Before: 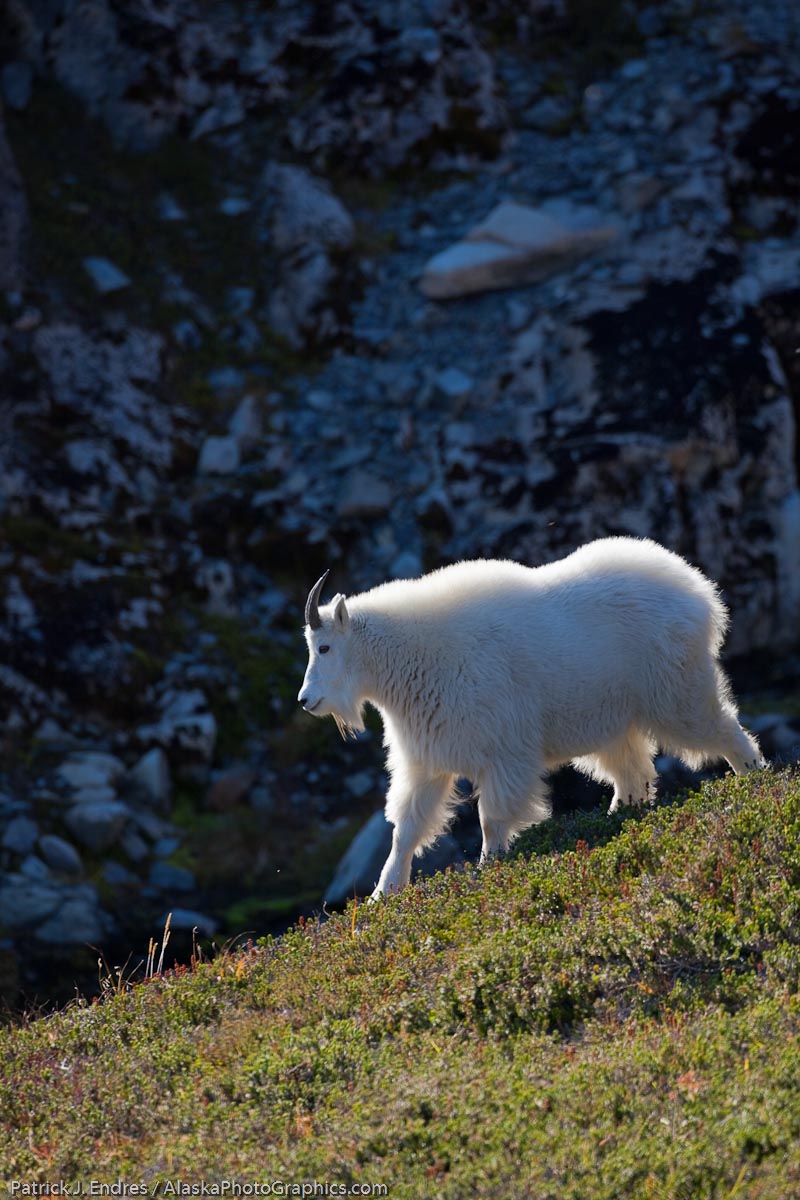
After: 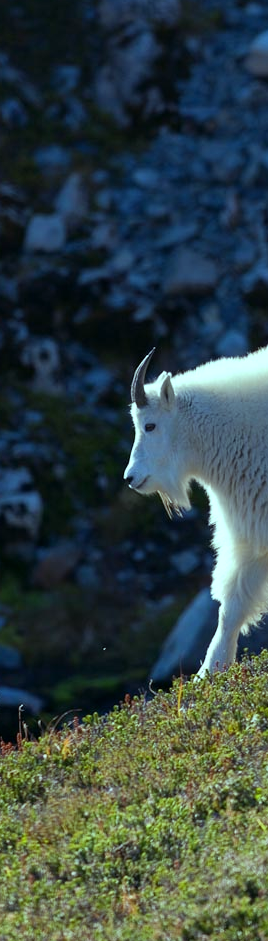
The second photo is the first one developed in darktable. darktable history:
color balance: mode lift, gamma, gain (sRGB), lift [0.997, 0.979, 1.021, 1.011], gamma [1, 1.084, 0.916, 0.998], gain [1, 0.87, 1.13, 1.101], contrast 4.55%, contrast fulcrum 38.24%, output saturation 104.09%
crop and rotate: left 21.77%, top 18.528%, right 44.676%, bottom 2.997%
